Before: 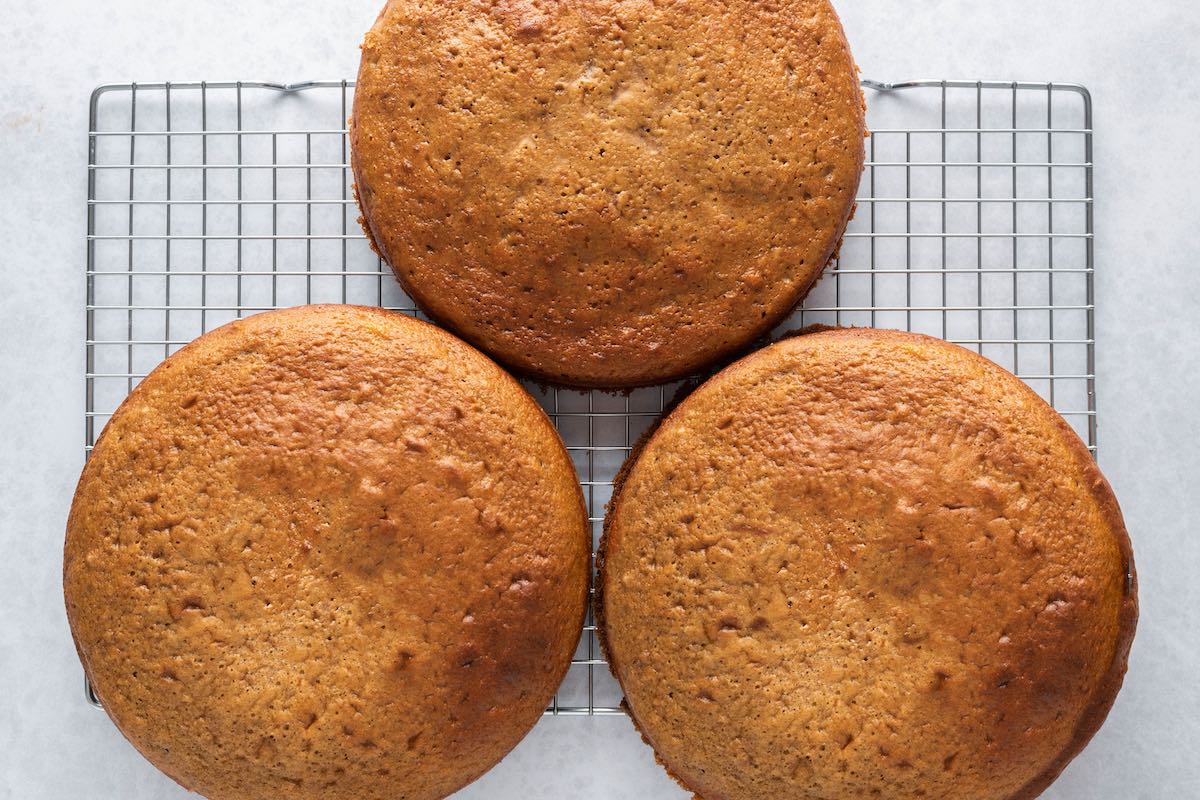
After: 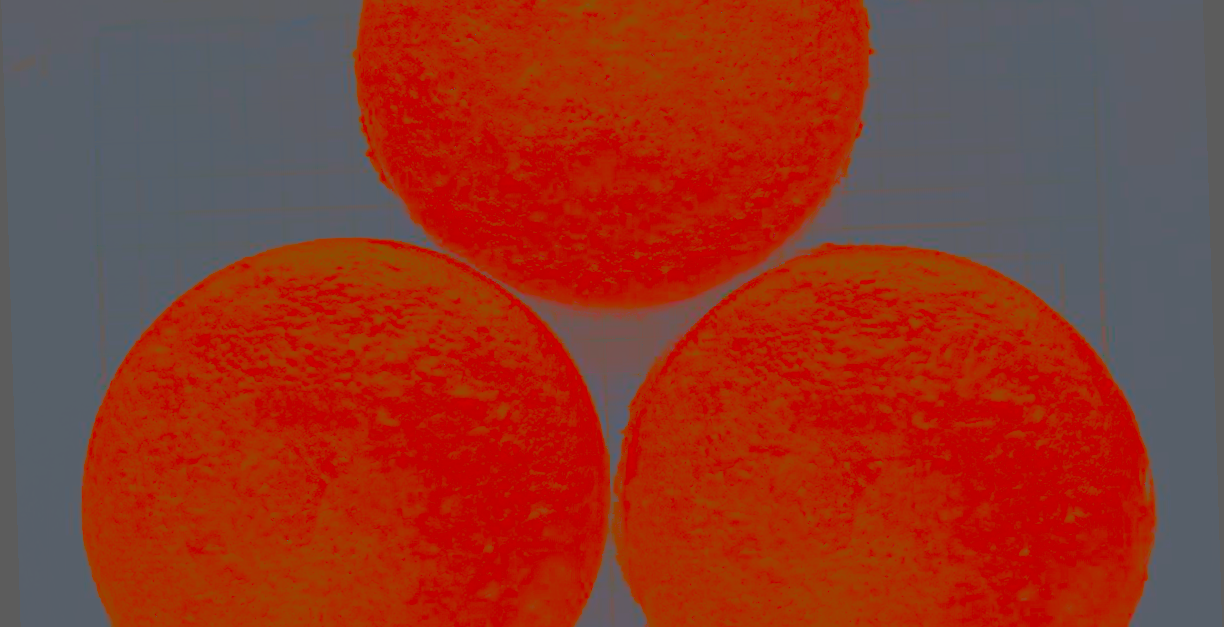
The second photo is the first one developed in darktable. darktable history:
crop: top 11.038%, bottom 13.962%
color balance rgb: perceptual saturation grading › global saturation 20%, perceptual saturation grading › highlights -25%, perceptual saturation grading › shadows 25%
rotate and perspective: rotation -1.77°, lens shift (horizontal) 0.004, automatic cropping off
contrast brightness saturation: contrast -0.99, brightness -0.17, saturation 0.75
contrast equalizer: octaves 7, y [[0.6 ×6], [0.55 ×6], [0 ×6], [0 ×6], [0 ×6]], mix -1
exposure: exposure 0.669 EV, compensate highlight preservation false
